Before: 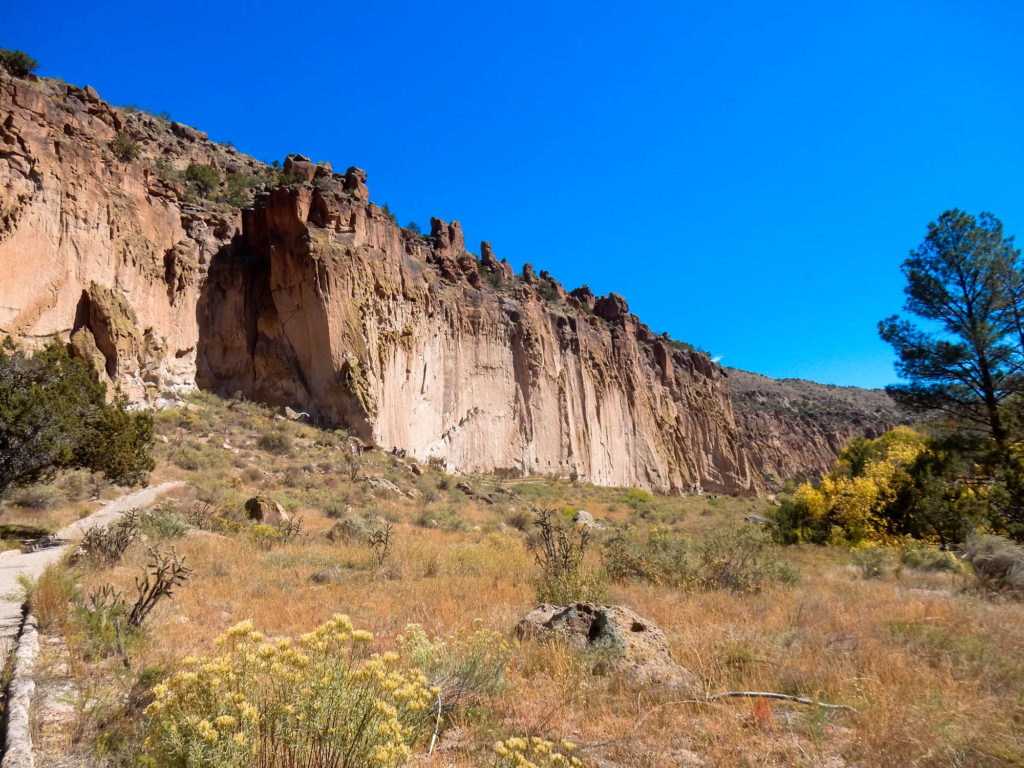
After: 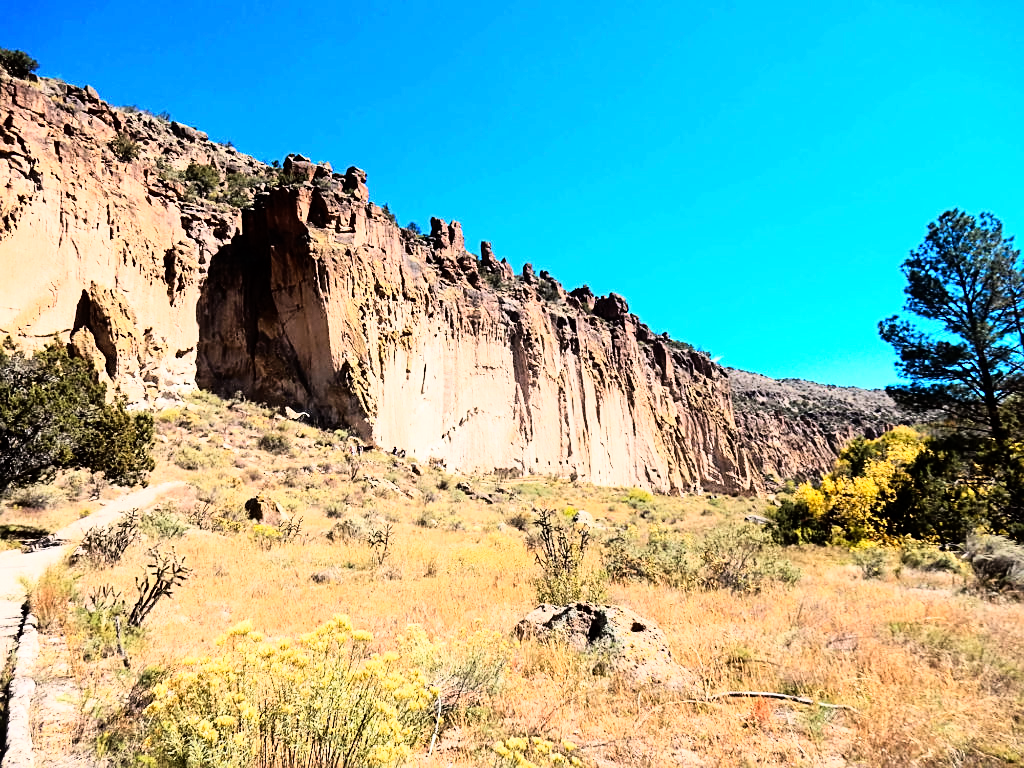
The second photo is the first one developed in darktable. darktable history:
rgb curve: curves: ch0 [(0, 0) (0.21, 0.15) (0.24, 0.21) (0.5, 0.75) (0.75, 0.96) (0.89, 0.99) (1, 1)]; ch1 [(0, 0.02) (0.21, 0.13) (0.25, 0.2) (0.5, 0.67) (0.75, 0.9) (0.89, 0.97) (1, 1)]; ch2 [(0, 0.02) (0.21, 0.13) (0.25, 0.2) (0.5, 0.67) (0.75, 0.9) (0.89, 0.97) (1, 1)], compensate middle gray true
sharpen: on, module defaults
